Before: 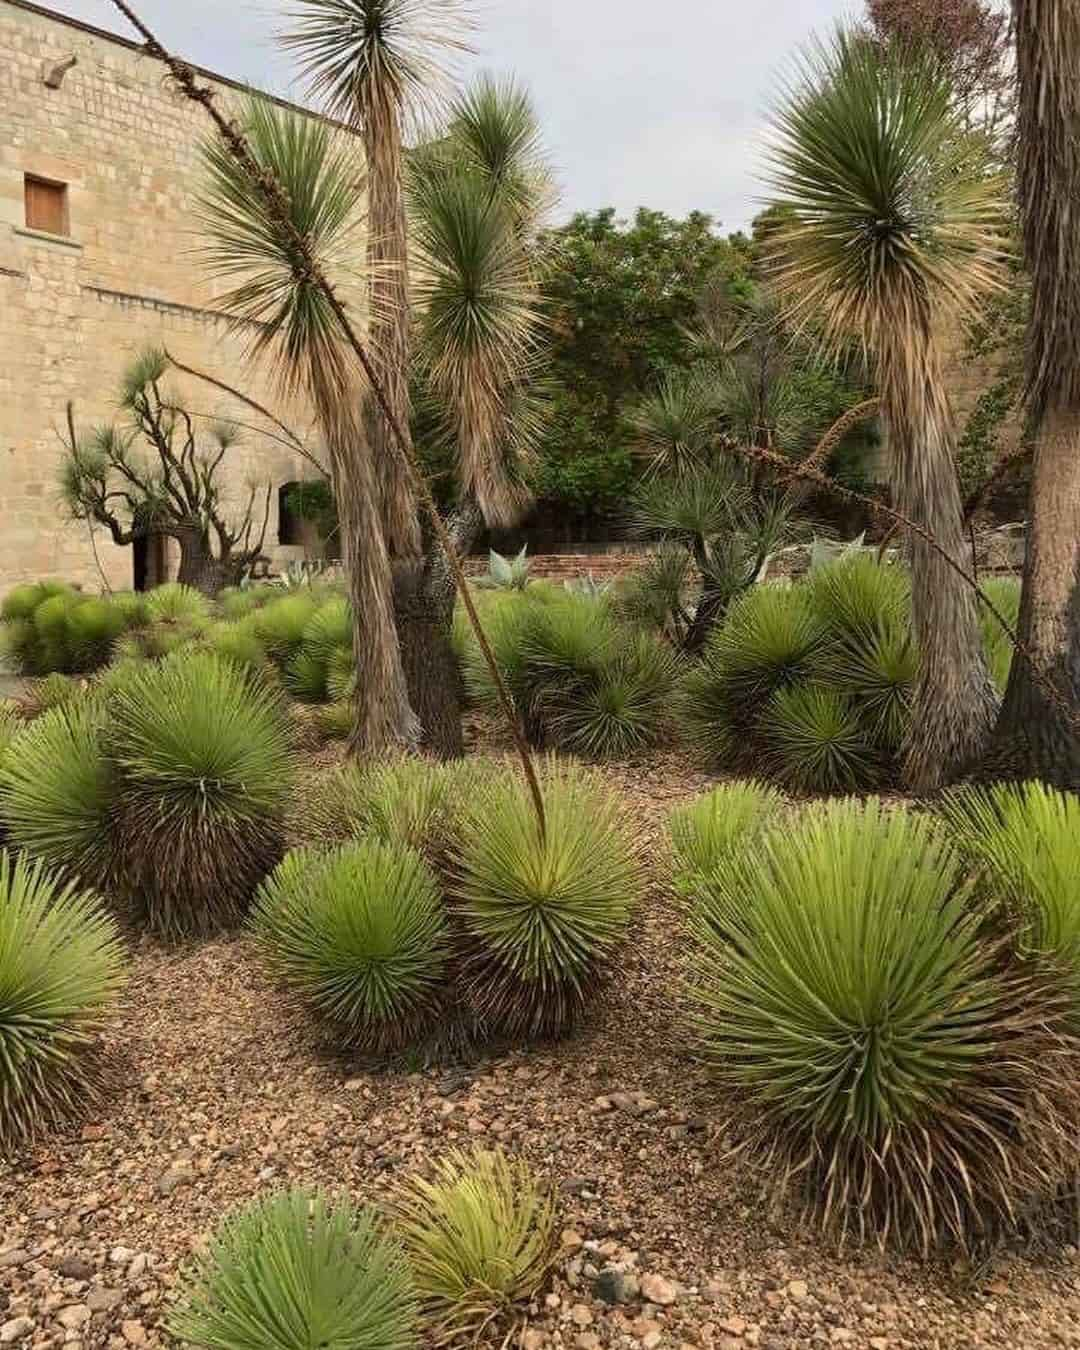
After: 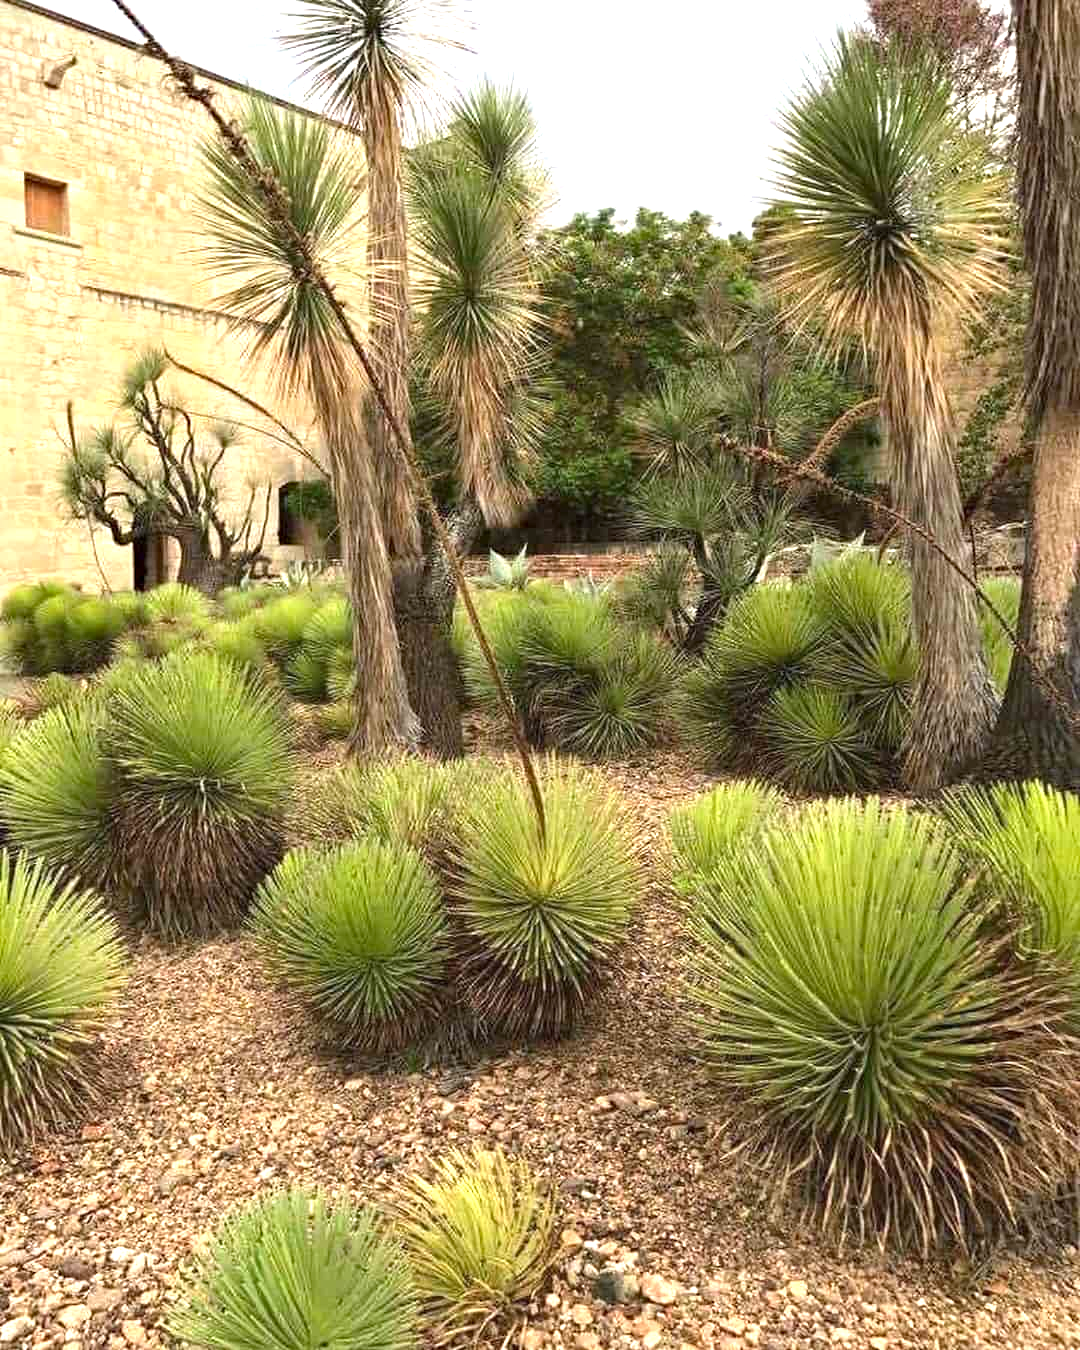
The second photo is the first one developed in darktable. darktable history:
haze removal: compatibility mode true, adaptive false
exposure: black level correction 0, exposure 1.001 EV, compensate highlight preservation false
